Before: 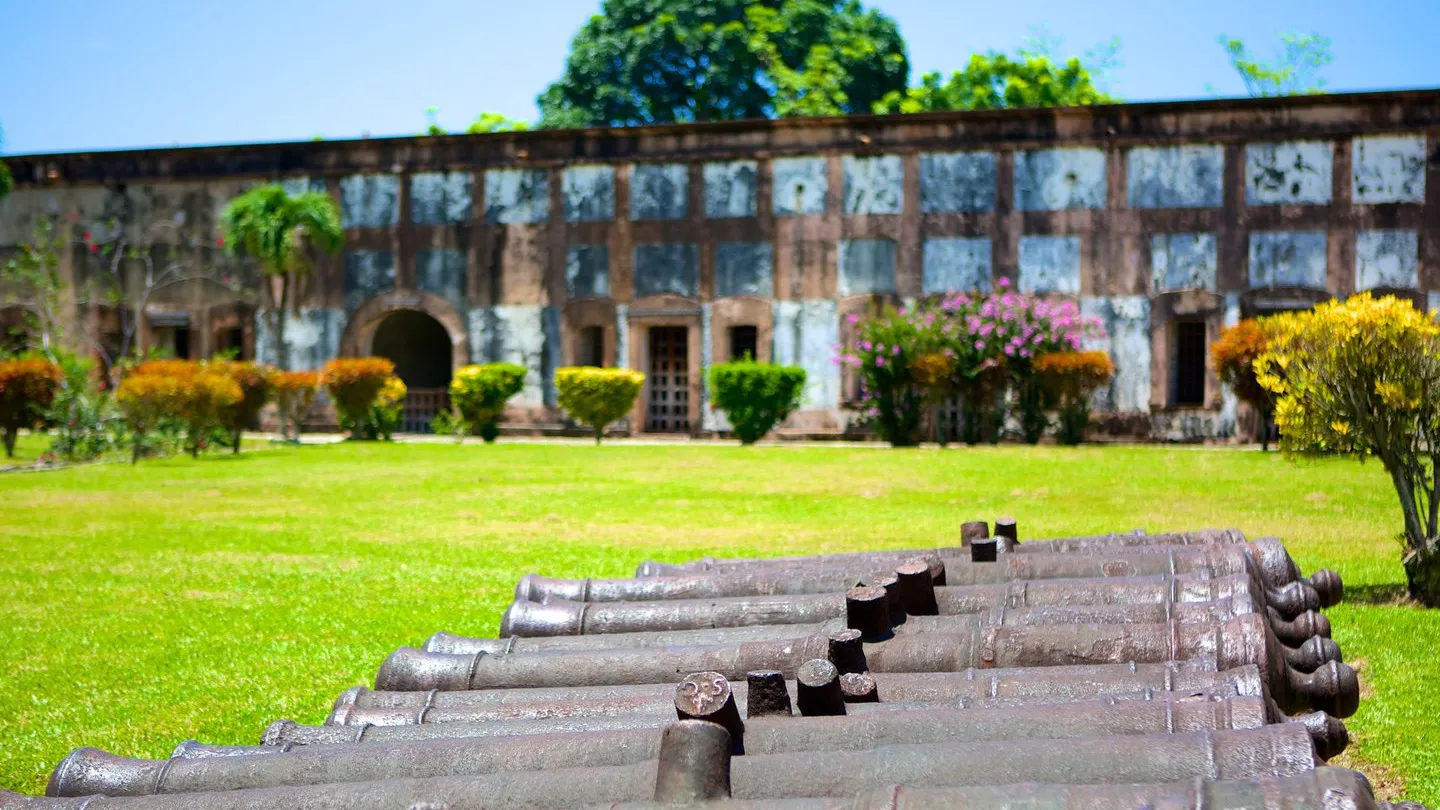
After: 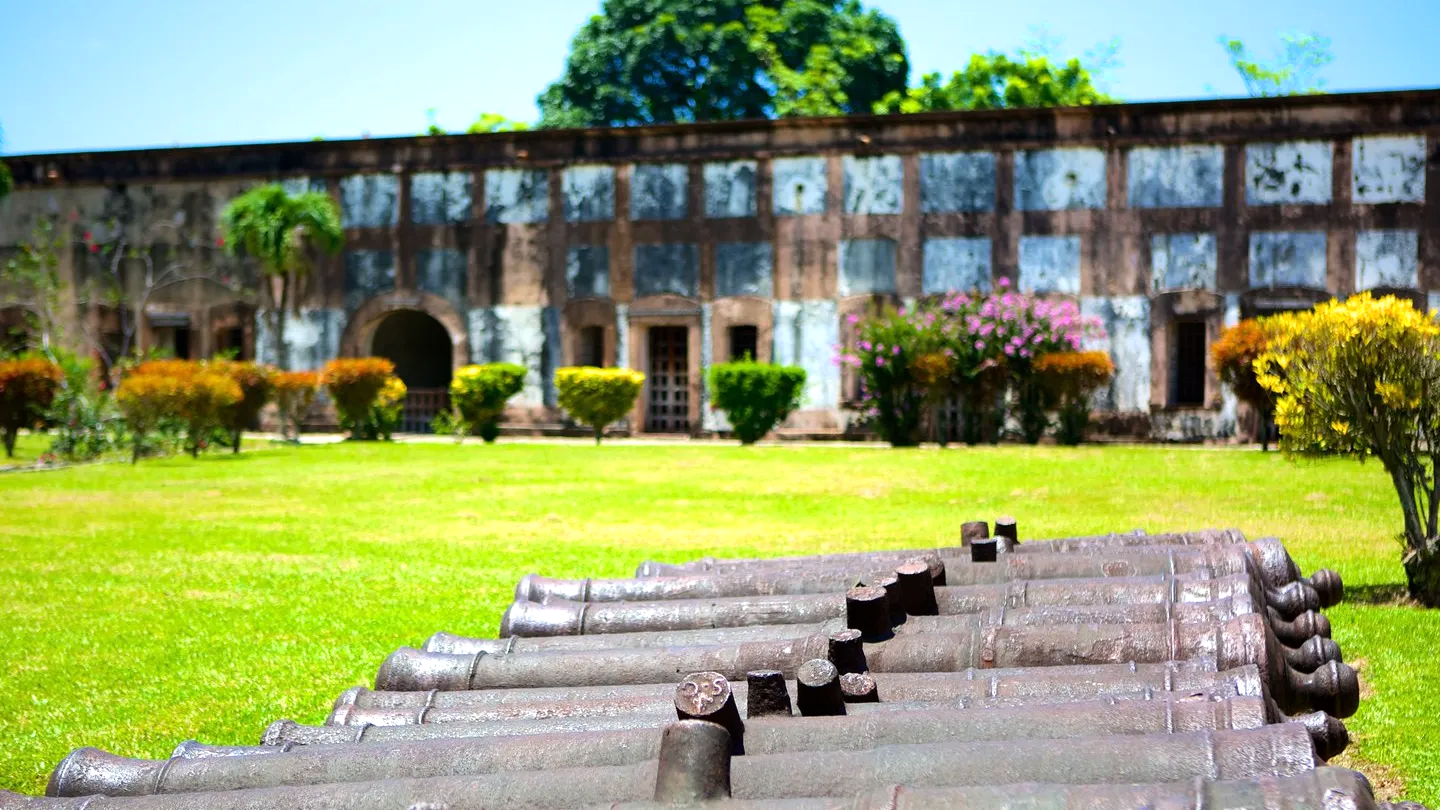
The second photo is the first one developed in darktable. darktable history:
tone equalizer: -8 EV -0.401 EV, -7 EV -0.371 EV, -6 EV -0.349 EV, -5 EV -0.238 EV, -3 EV 0.194 EV, -2 EV 0.339 EV, -1 EV 0.364 EV, +0 EV 0.445 EV, smoothing diameter 2.05%, edges refinement/feathering 17.07, mask exposure compensation -1.57 EV, filter diffusion 5
